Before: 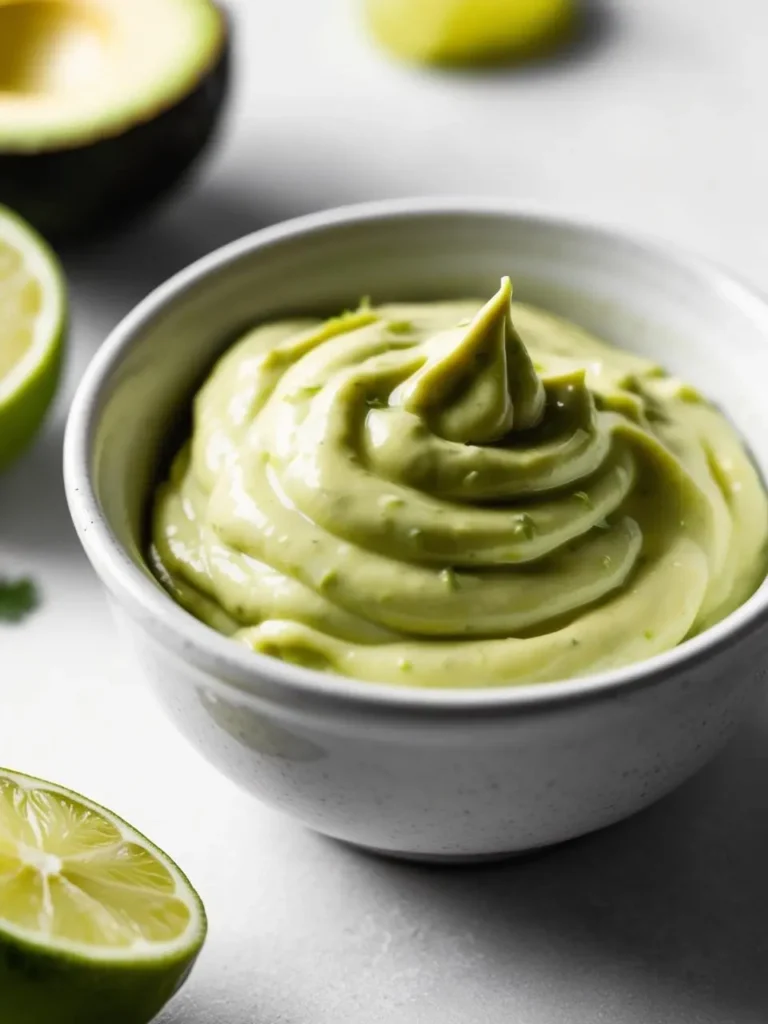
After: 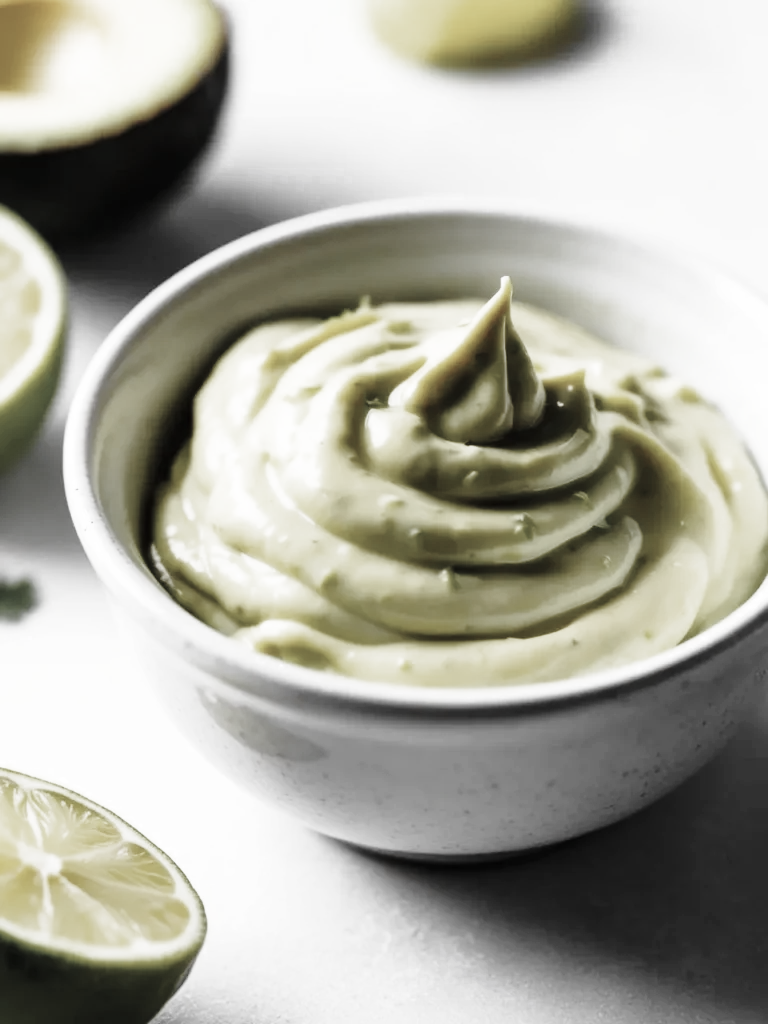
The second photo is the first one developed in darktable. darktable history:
base curve: curves: ch0 [(0, 0) (0.028, 0.03) (0.121, 0.232) (0.46, 0.748) (0.859, 0.968) (1, 1)], preserve colors none
color zones: curves: ch0 [(0, 0.613) (0.01, 0.613) (0.245, 0.448) (0.498, 0.529) (0.642, 0.665) (0.879, 0.777) (0.99, 0.613)]; ch1 [(0, 0.035) (0.121, 0.189) (0.259, 0.197) (0.415, 0.061) (0.589, 0.022) (0.732, 0.022) (0.857, 0.026) (0.991, 0.053)]
